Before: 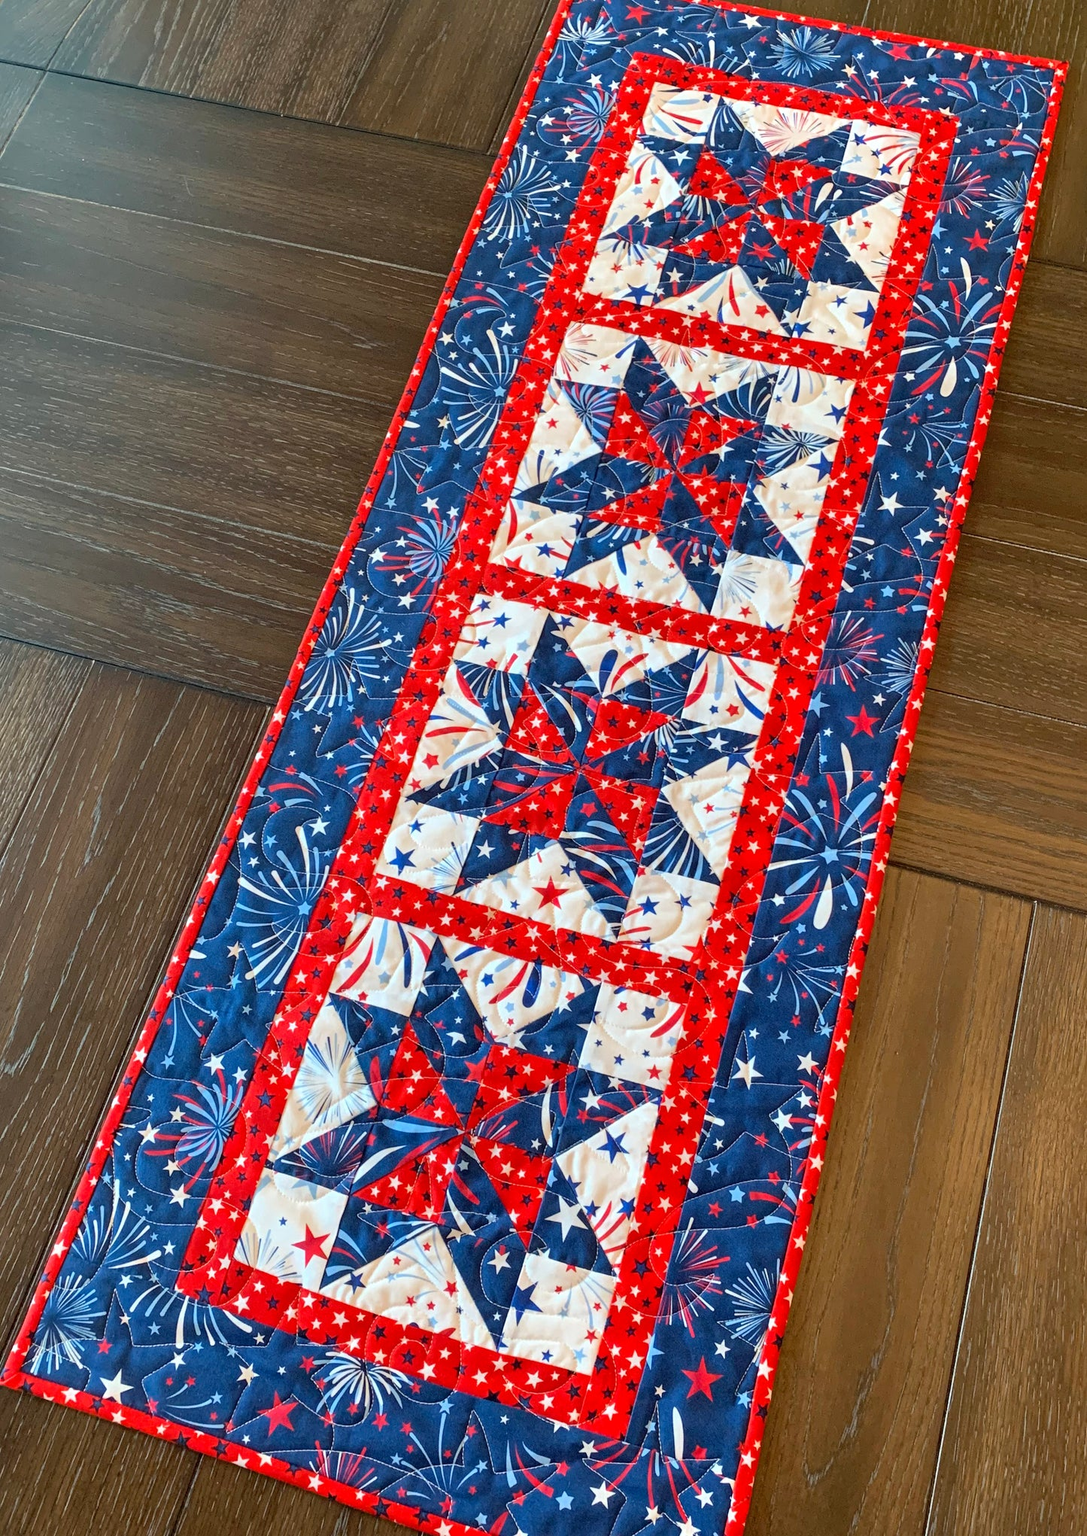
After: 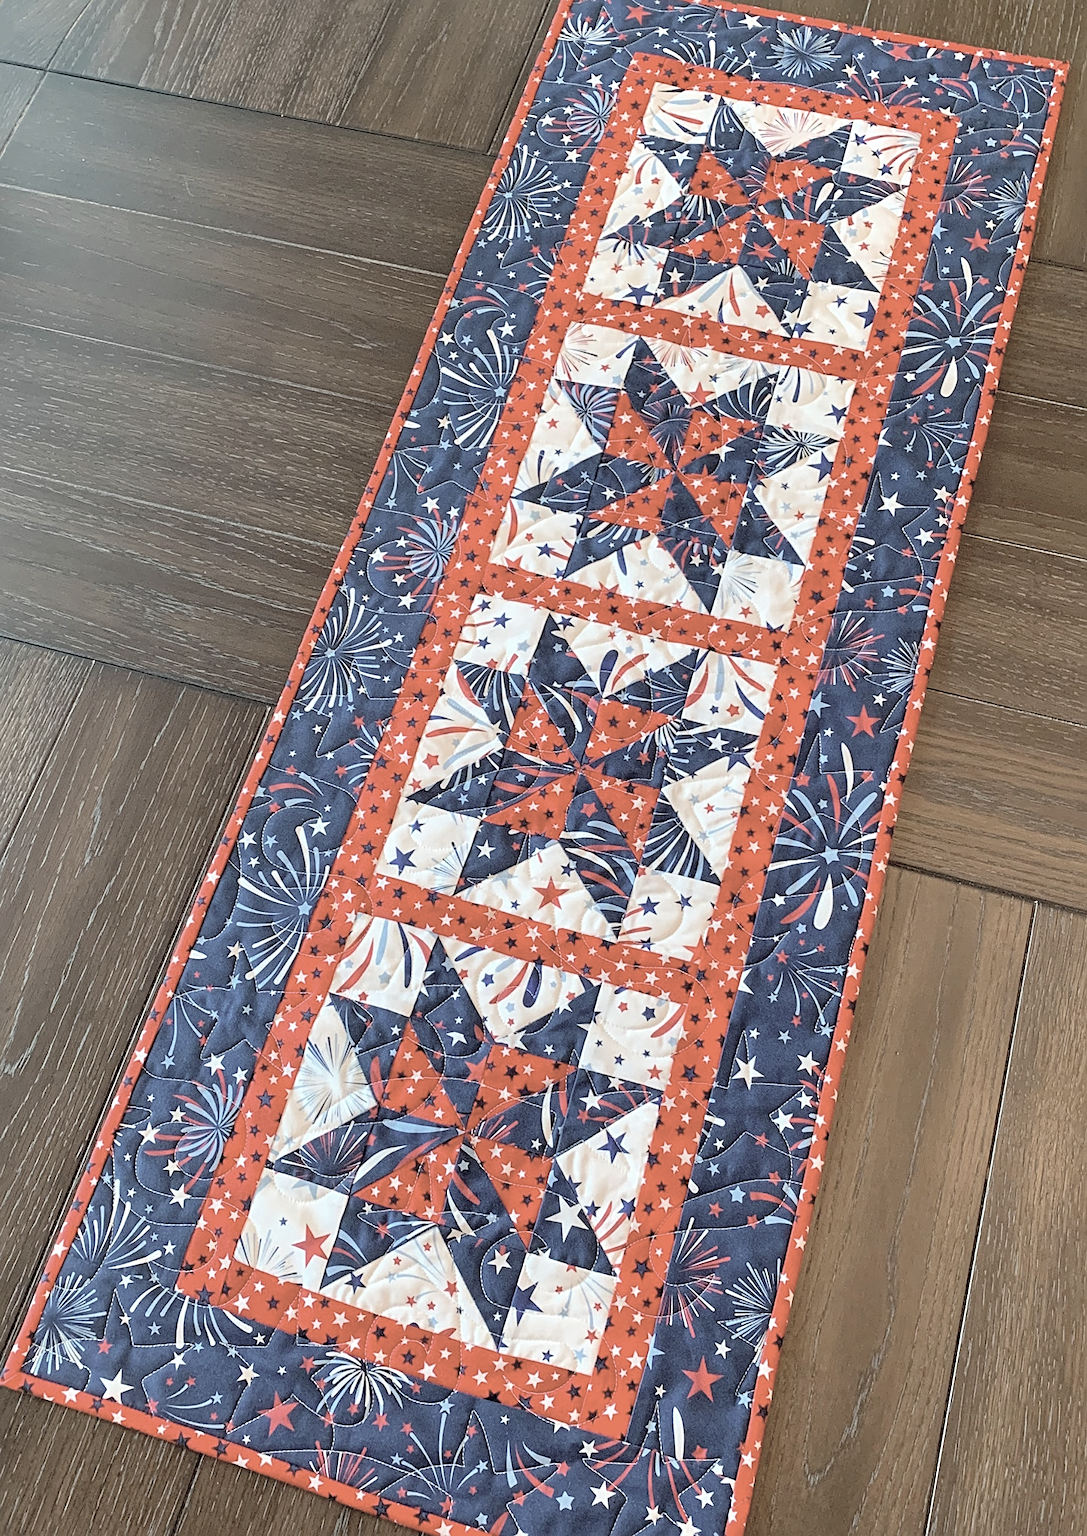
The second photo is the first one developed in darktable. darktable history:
sharpen: on, module defaults
contrast brightness saturation: brightness 0.18, saturation -0.5
